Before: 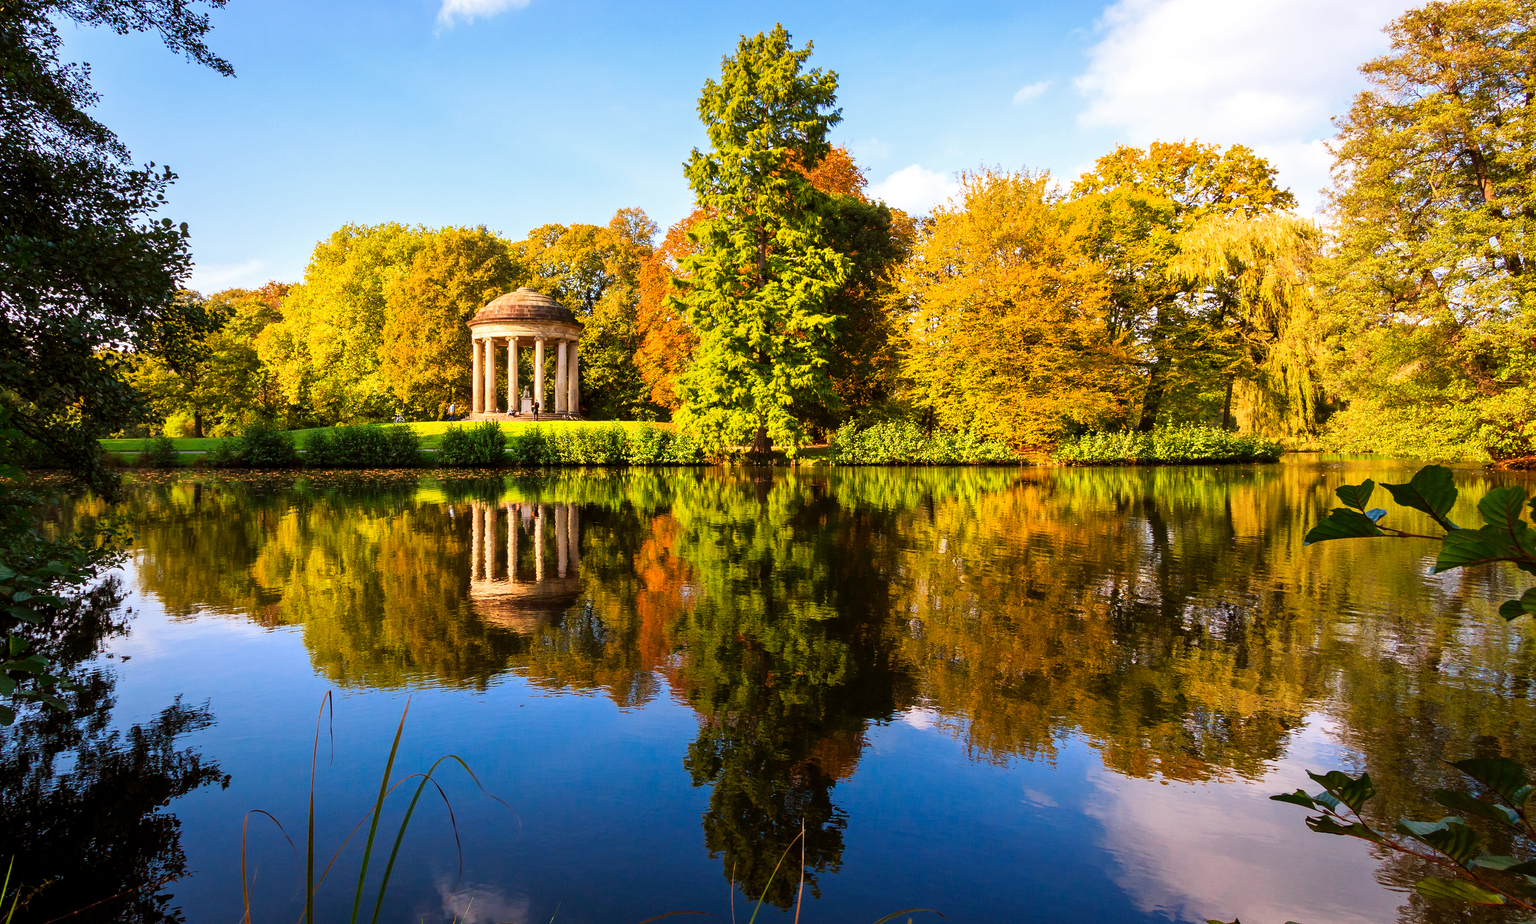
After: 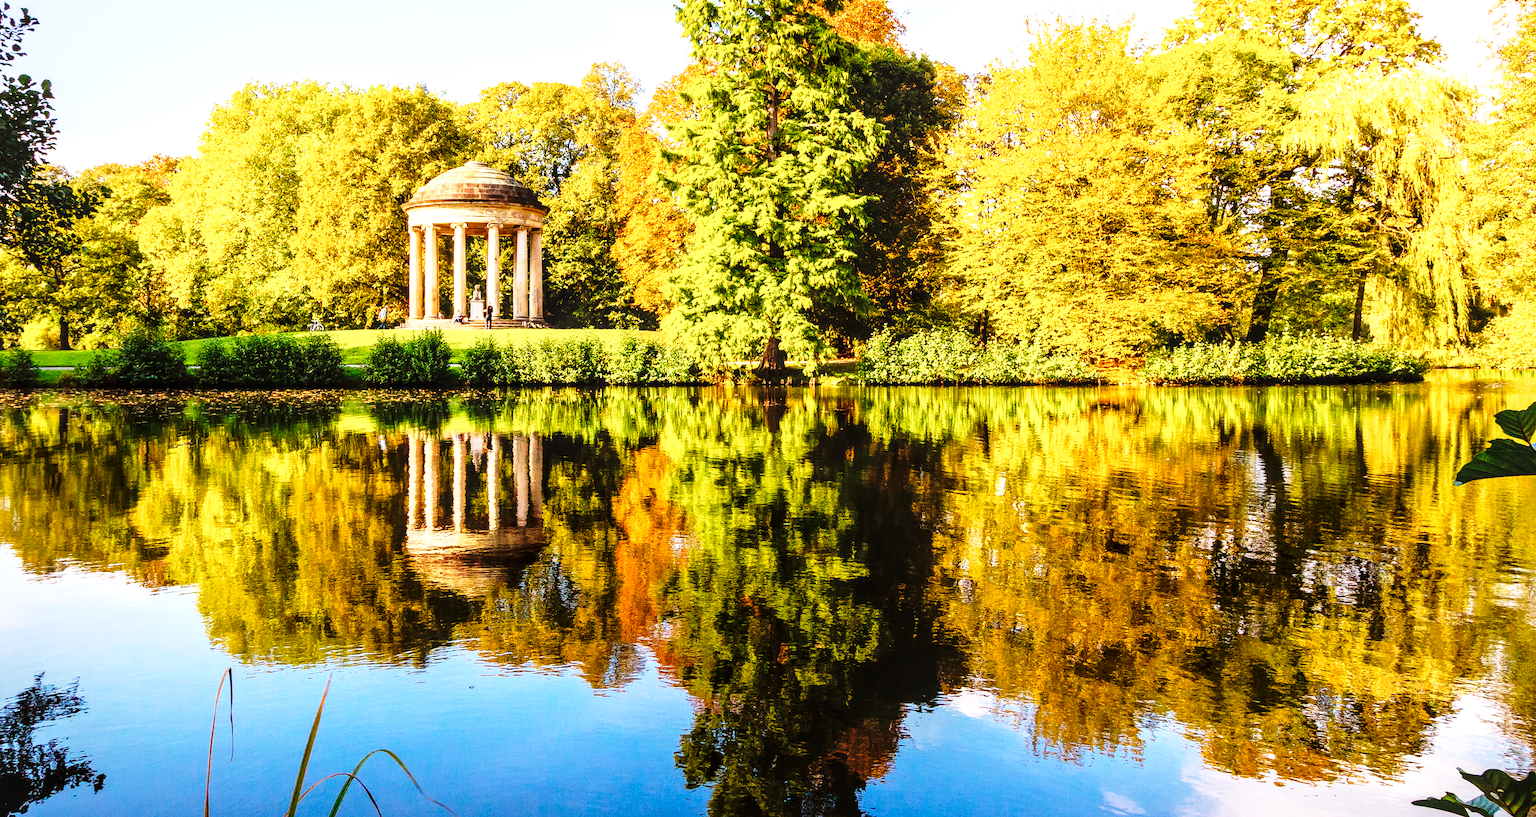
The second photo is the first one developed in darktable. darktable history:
base curve: curves: ch0 [(0, 0) (0.028, 0.03) (0.121, 0.232) (0.46, 0.748) (0.859, 0.968) (1, 1)], preserve colors none
tone equalizer: -8 EV -0.729 EV, -7 EV -0.708 EV, -6 EV -0.583 EV, -5 EV -0.362 EV, -3 EV 0.374 EV, -2 EV 0.6 EV, -1 EV 0.691 EV, +0 EV 0.735 EV
crop: left 9.617%, top 17.252%, right 10.863%, bottom 12.37%
local contrast: on, module defaults
